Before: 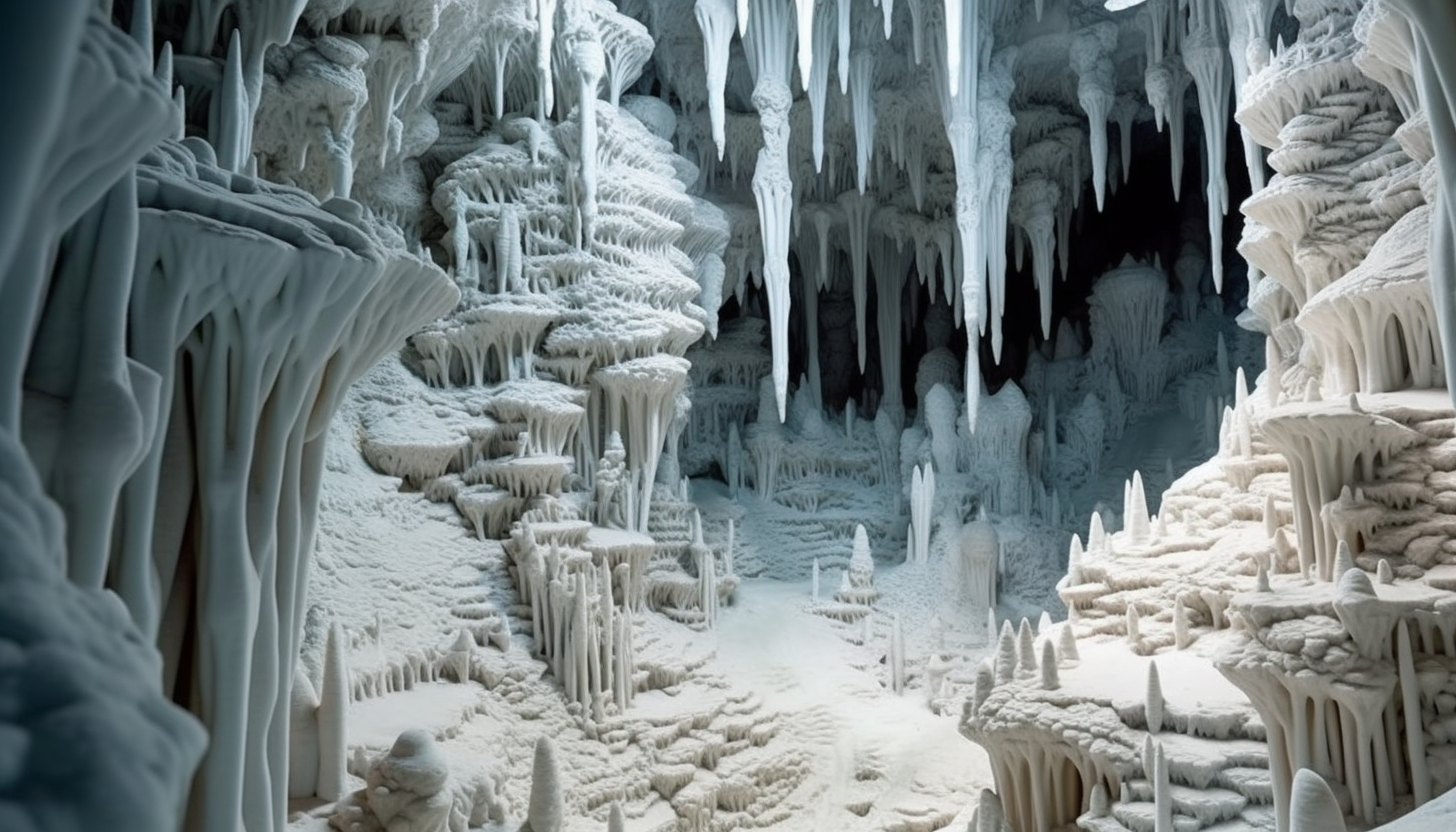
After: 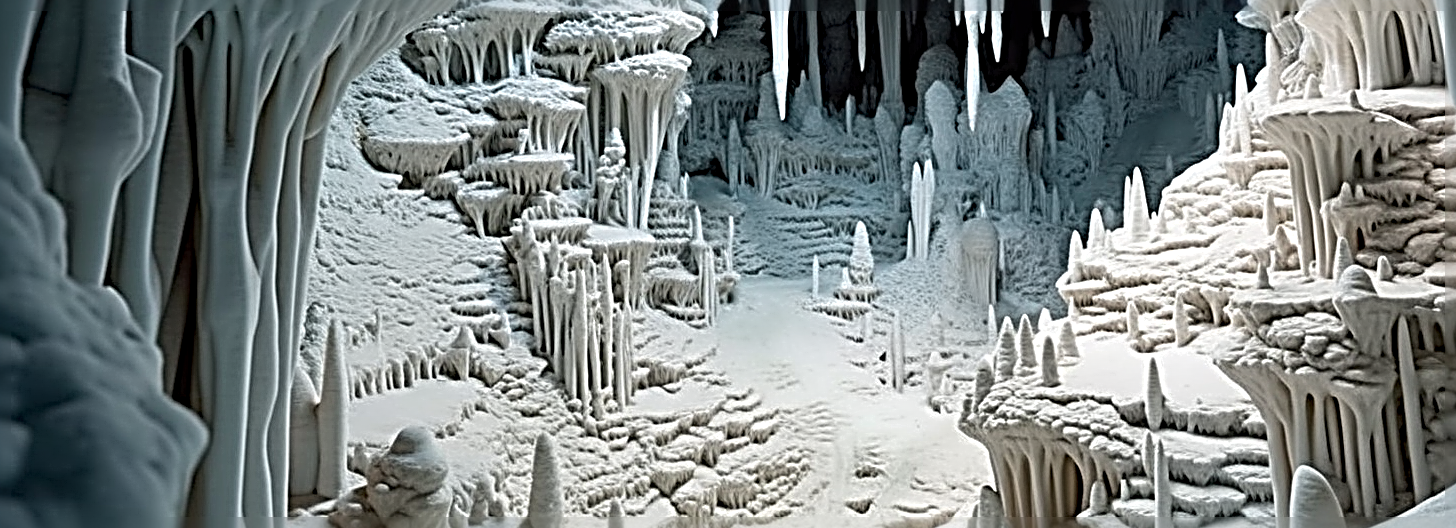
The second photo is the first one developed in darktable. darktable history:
sharpen: radius 4.001, amount 2
crop and rotate: top 36.435%
